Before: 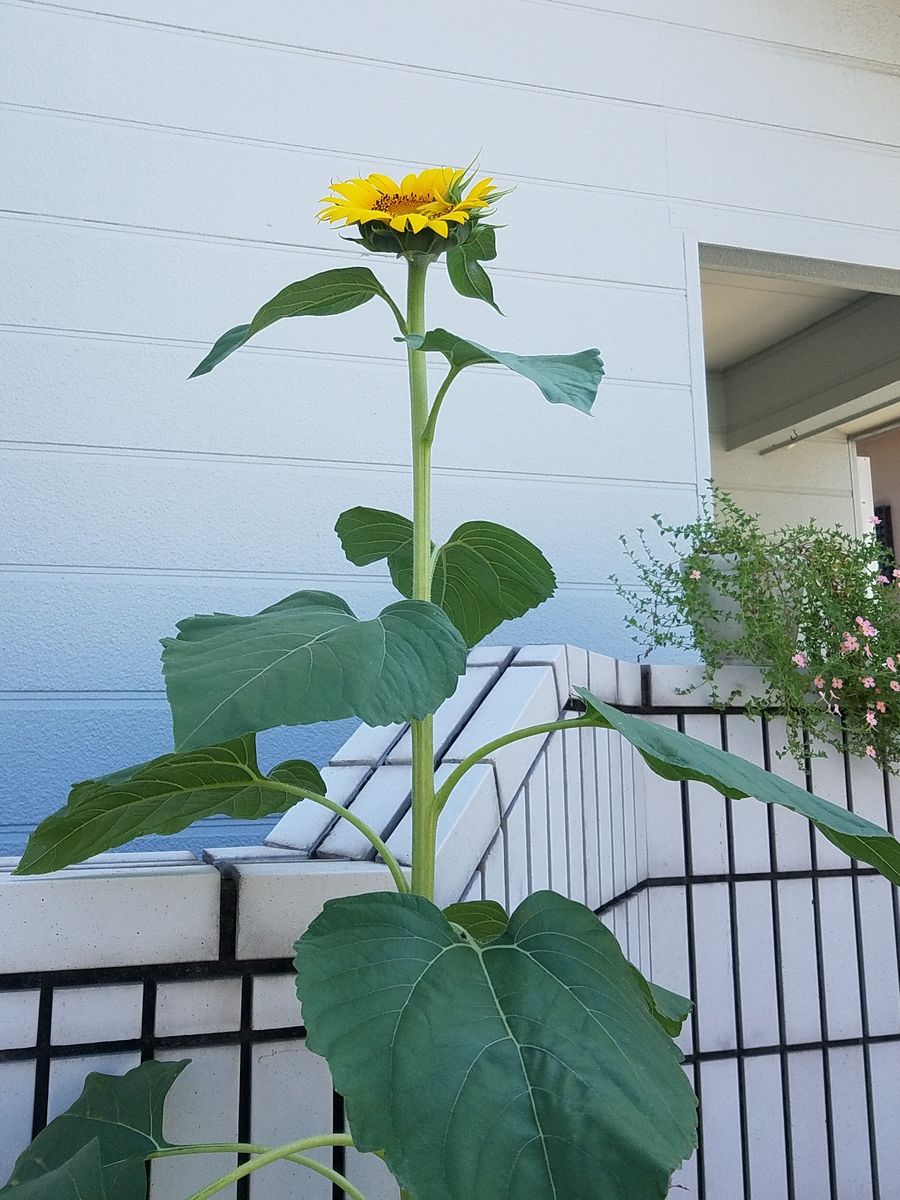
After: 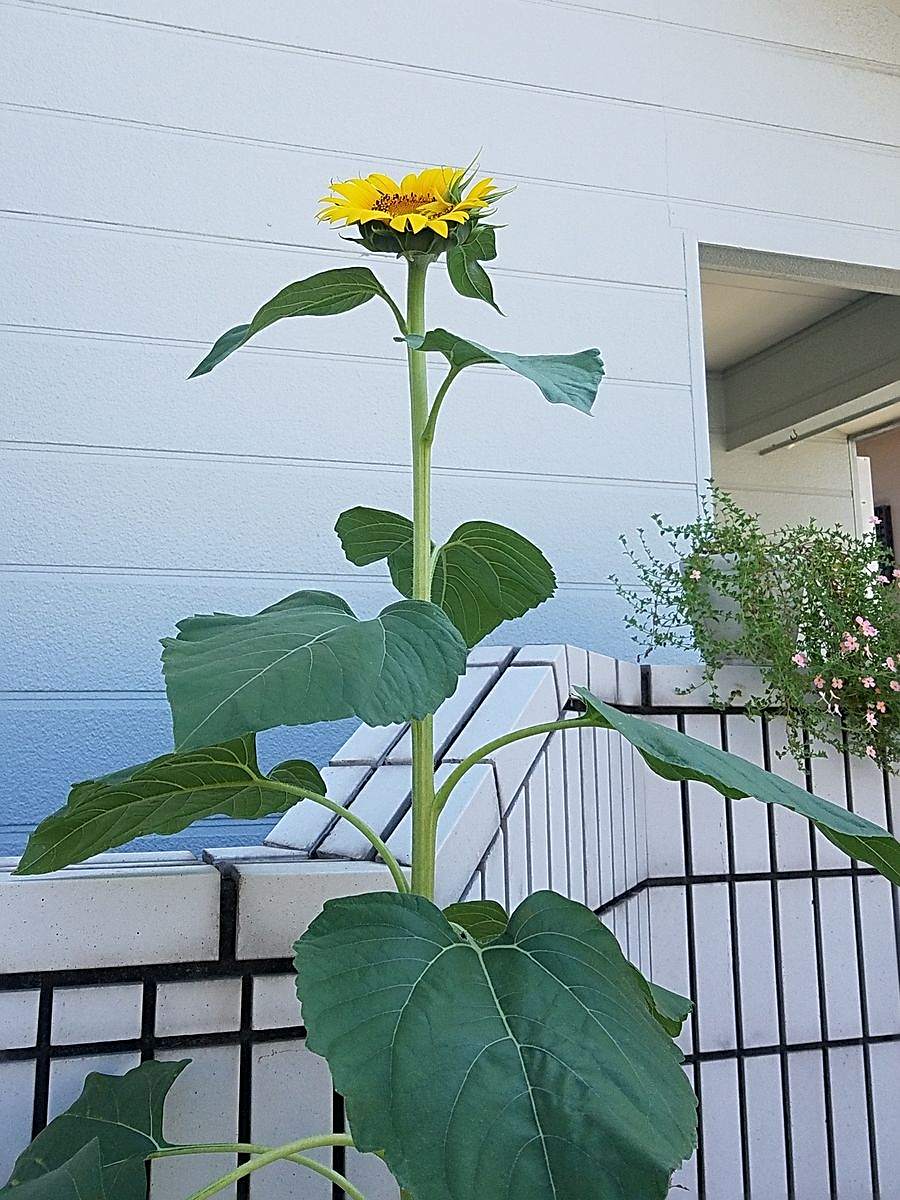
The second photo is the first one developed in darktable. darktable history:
sharpen: radius 2.531, amount 0.616
